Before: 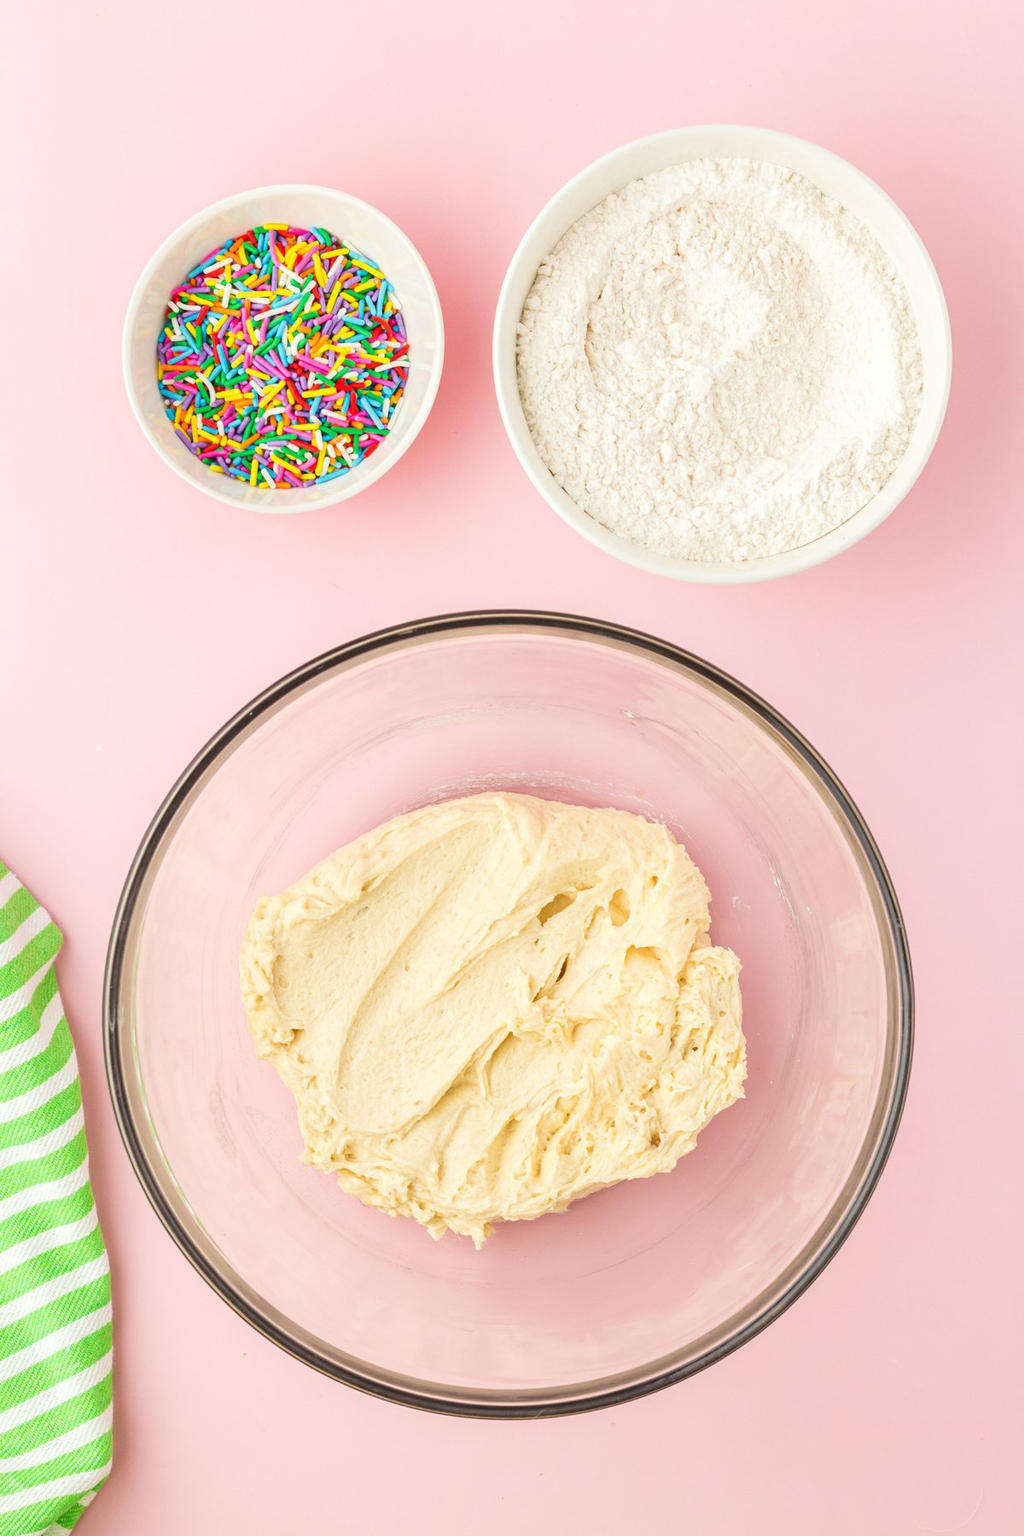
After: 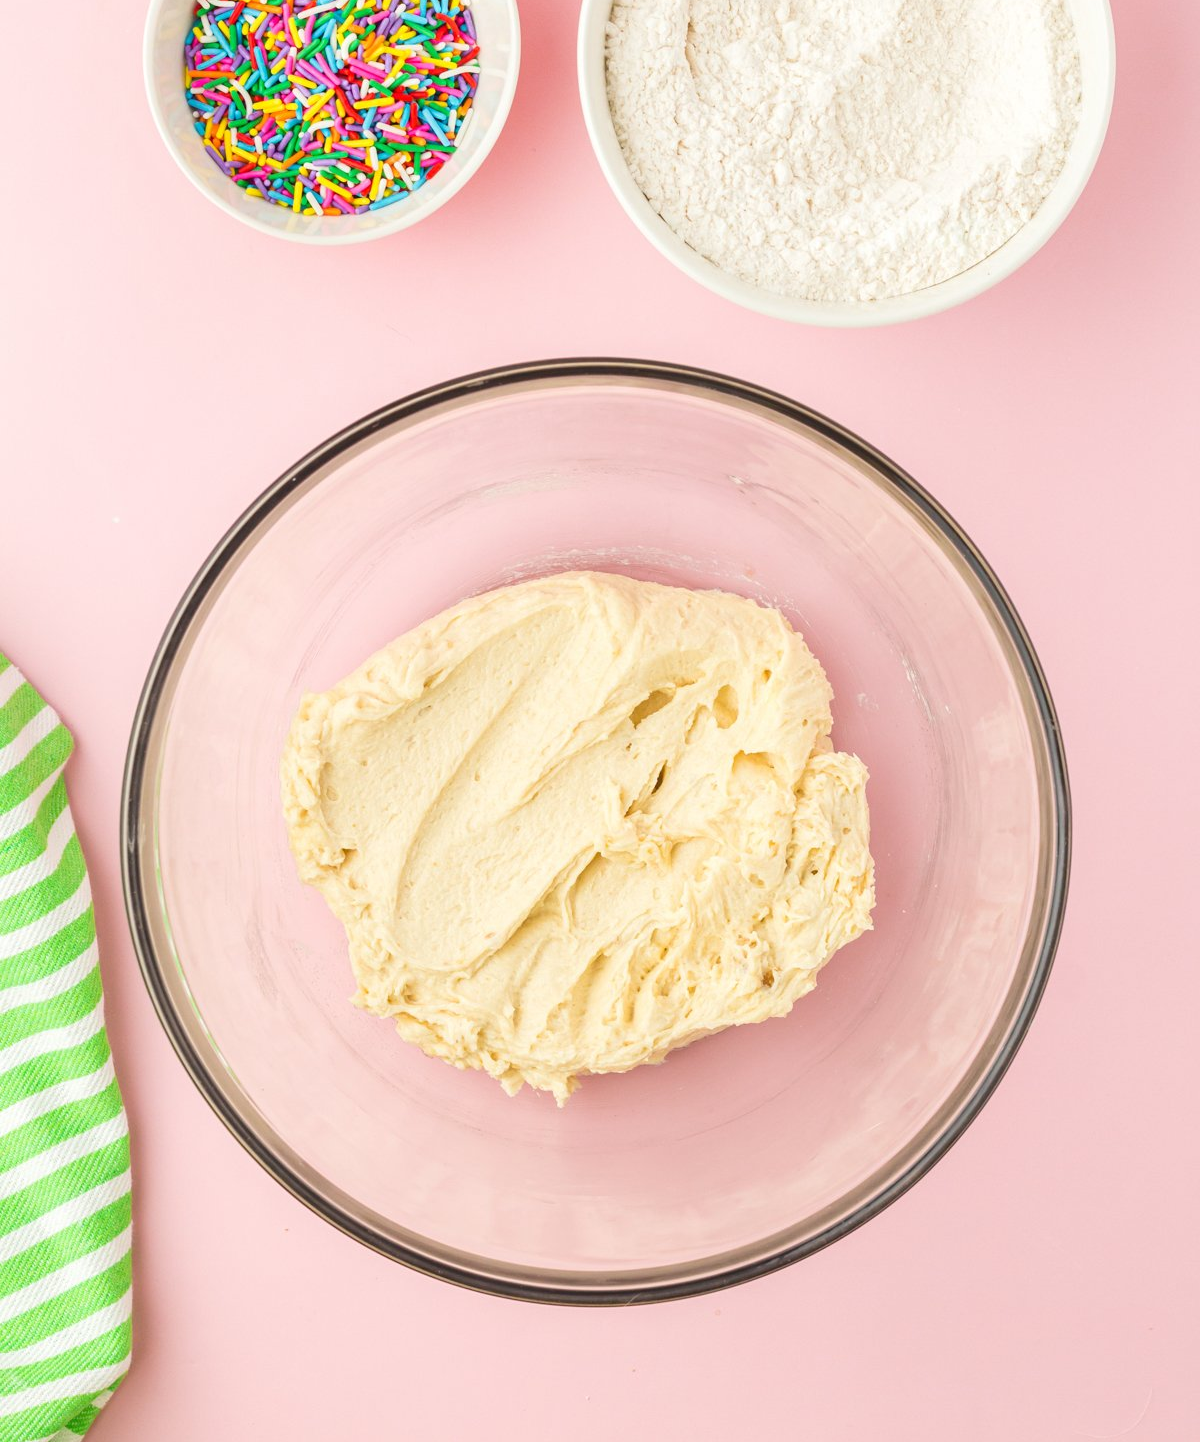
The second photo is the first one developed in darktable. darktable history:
crop and rotate: top 19.883%
